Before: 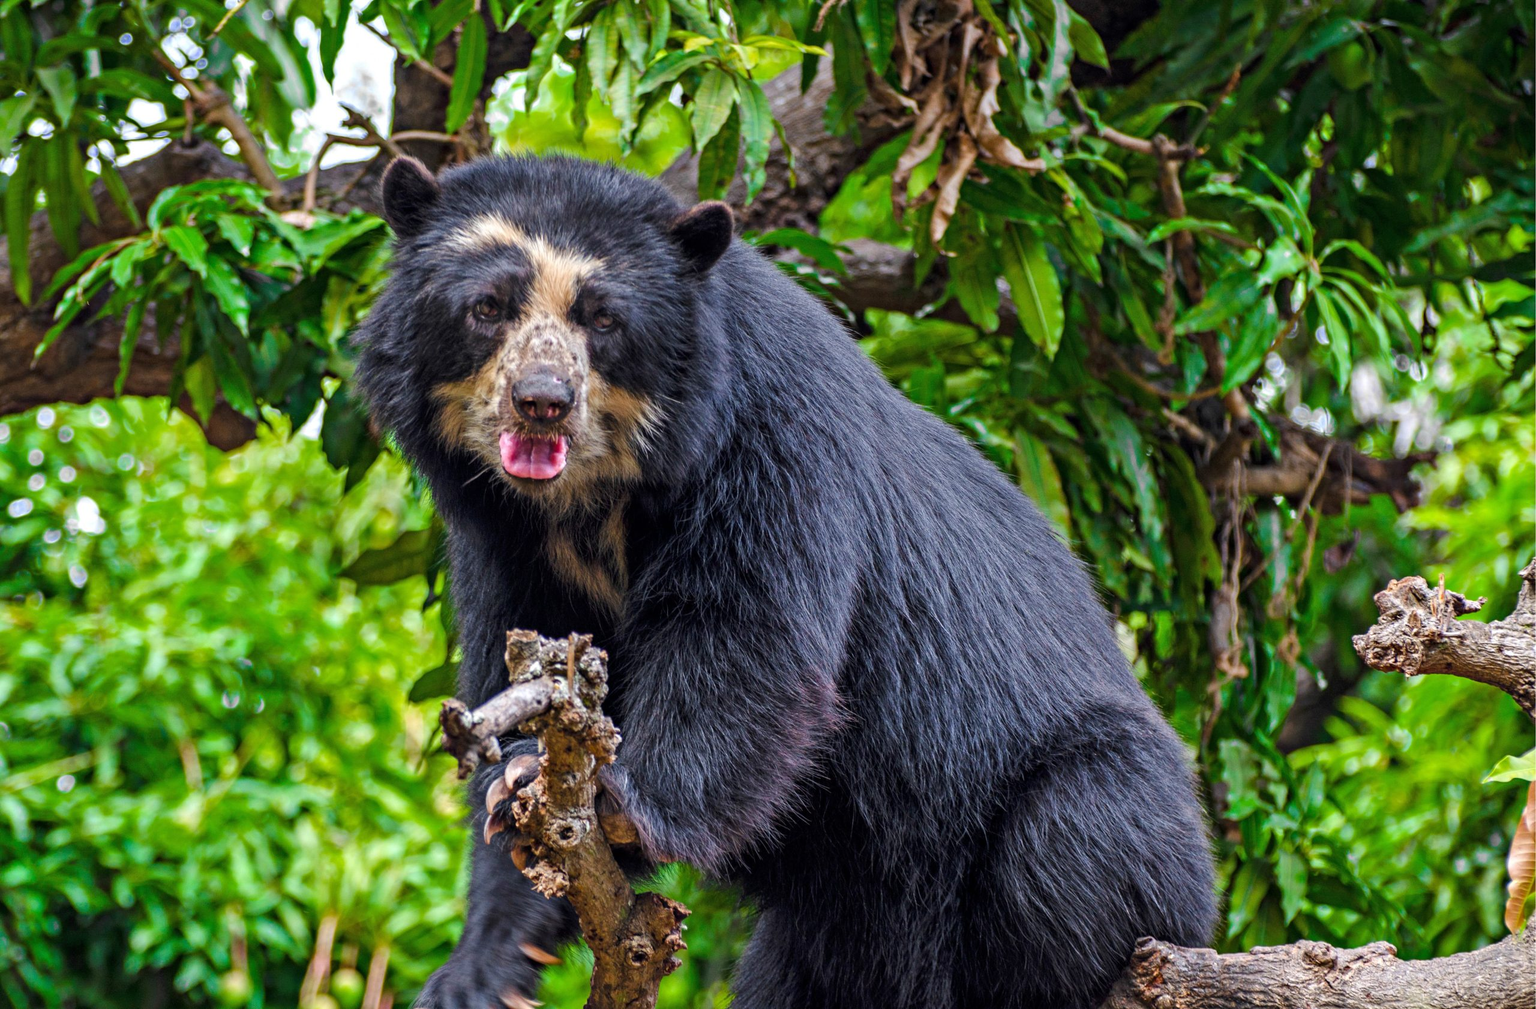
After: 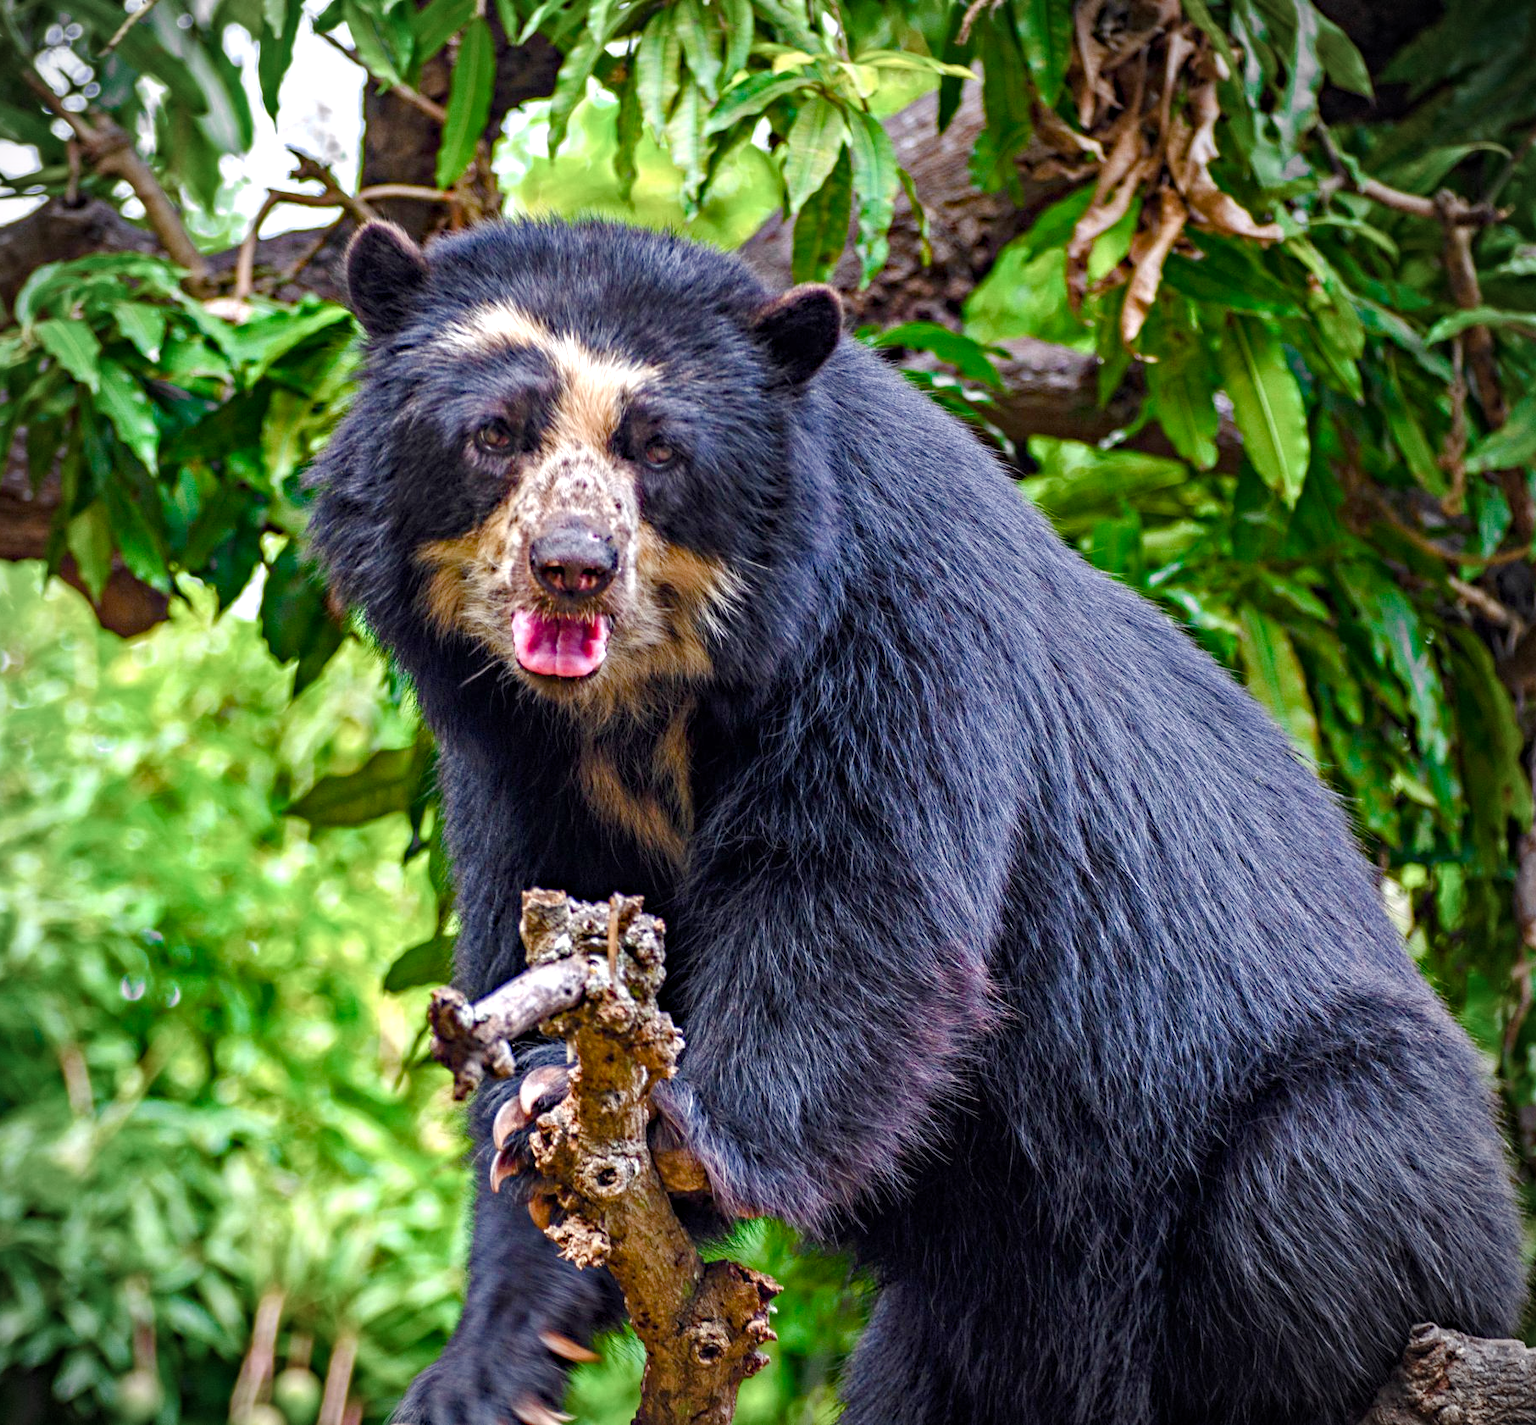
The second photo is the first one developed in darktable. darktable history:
exposure: black level correction 0, exposure 0.5 EV, compensate highlight preservation false
haze removal: strength 0.277, distance 0.249, compatibility mode true, adaptive false
color balance rgb: perceptual saturation grading › global saturation 20%, perceptual saturation grading › highlights -50.54%, perceptual saturation grading › shadows 31.144%
vignetting: on, module defaults
crop and rotate: left 8.934%, right 20.213%
